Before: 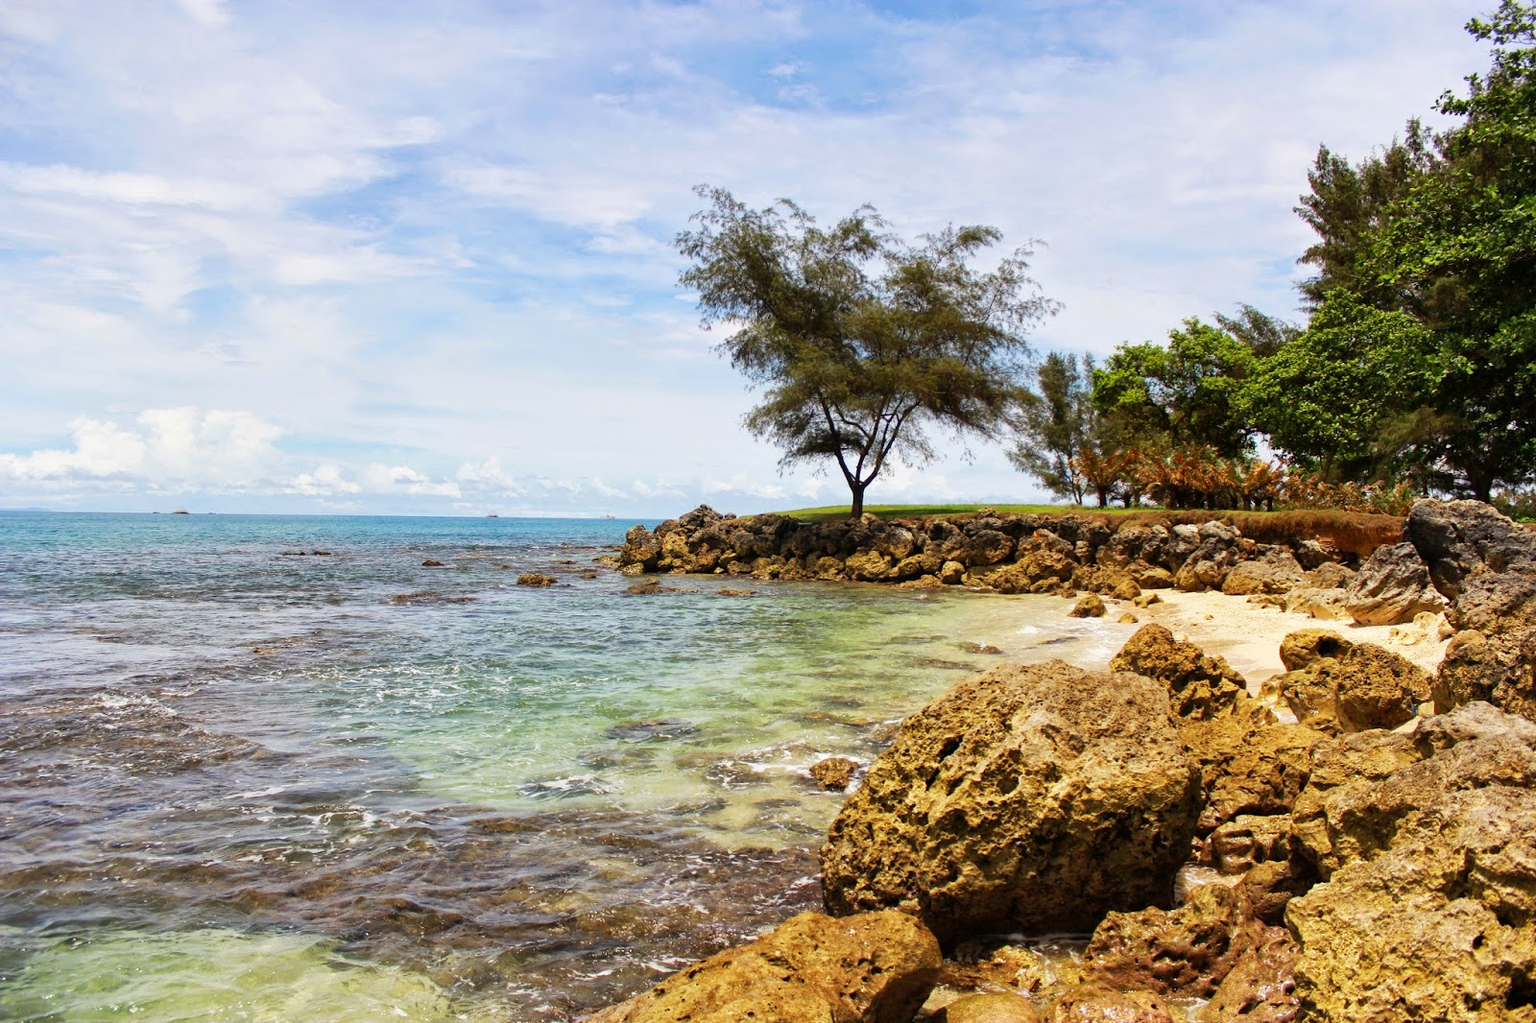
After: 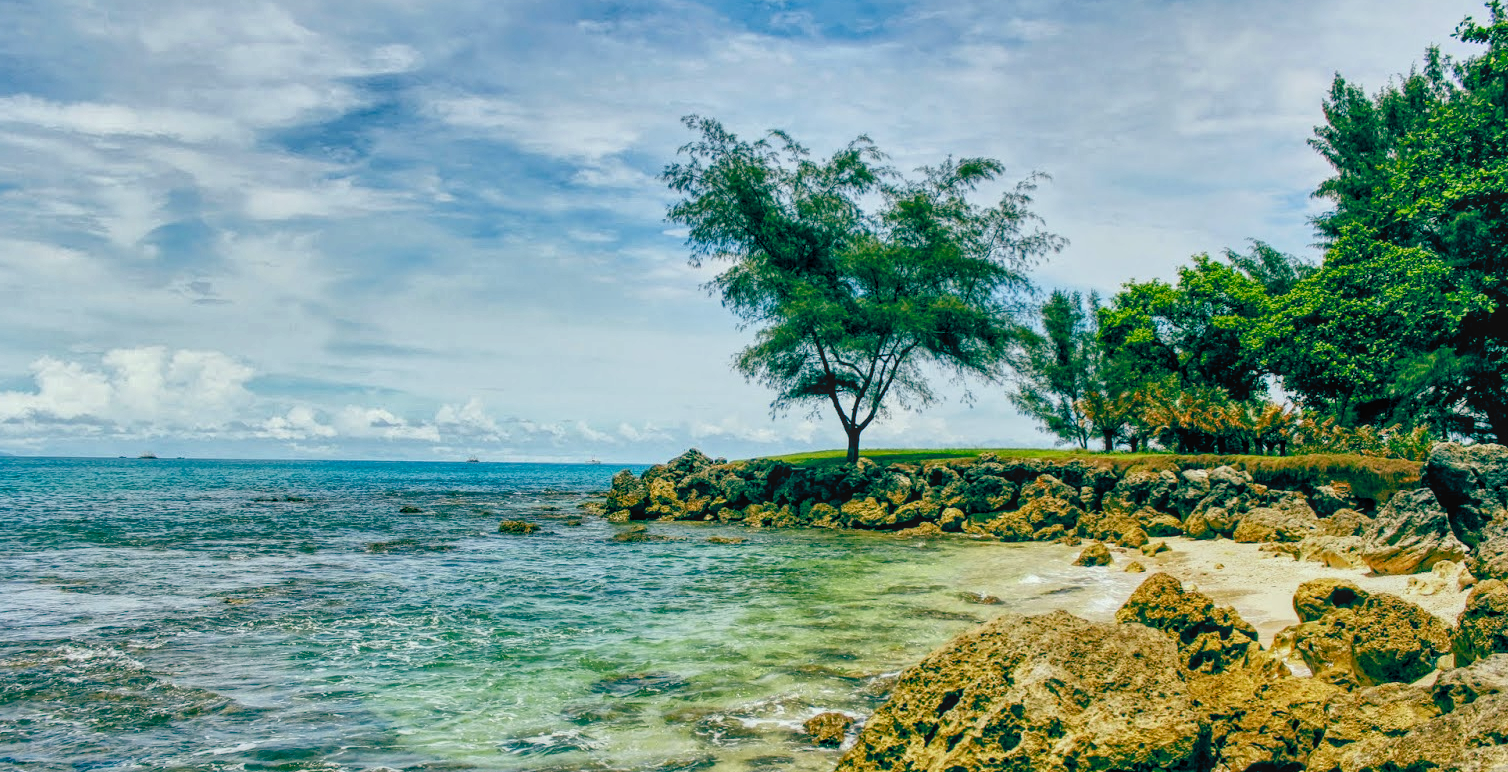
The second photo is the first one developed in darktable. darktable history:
crop: left 2.555%, top 7.252%, right 3.145%, bottom 20.31%
local contrast: highlights 75%, shadows 55%, detail 177%, midtone range 0.206
color balance rgb: global offset › luminance -0.526%, global offset › chroma 0.906%, global offset › hue 172.86°, perceptual saturation grading › global saturation 21.073%, perceptual saturation grading › highlights -19.739%, perceptual saturation grading › shadows 29.775%, contrast -9.36%
shadows and highlights: radius 108.35, shadows 24.08, highlights -58.15, low approximation 0.01, soften with gaussian
